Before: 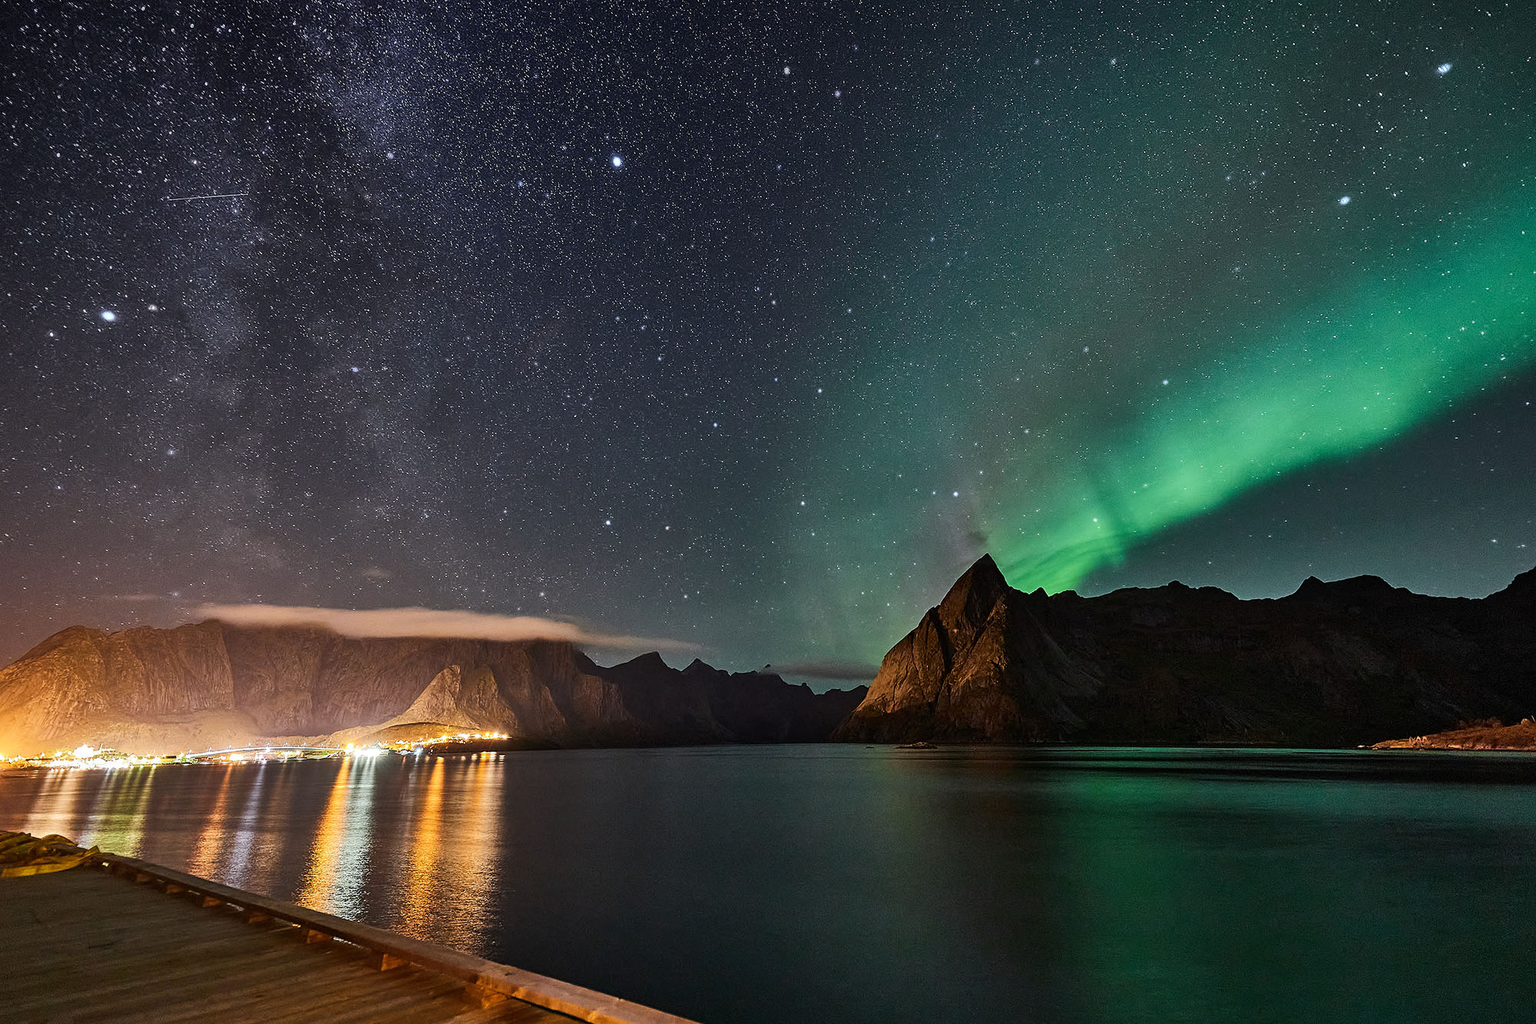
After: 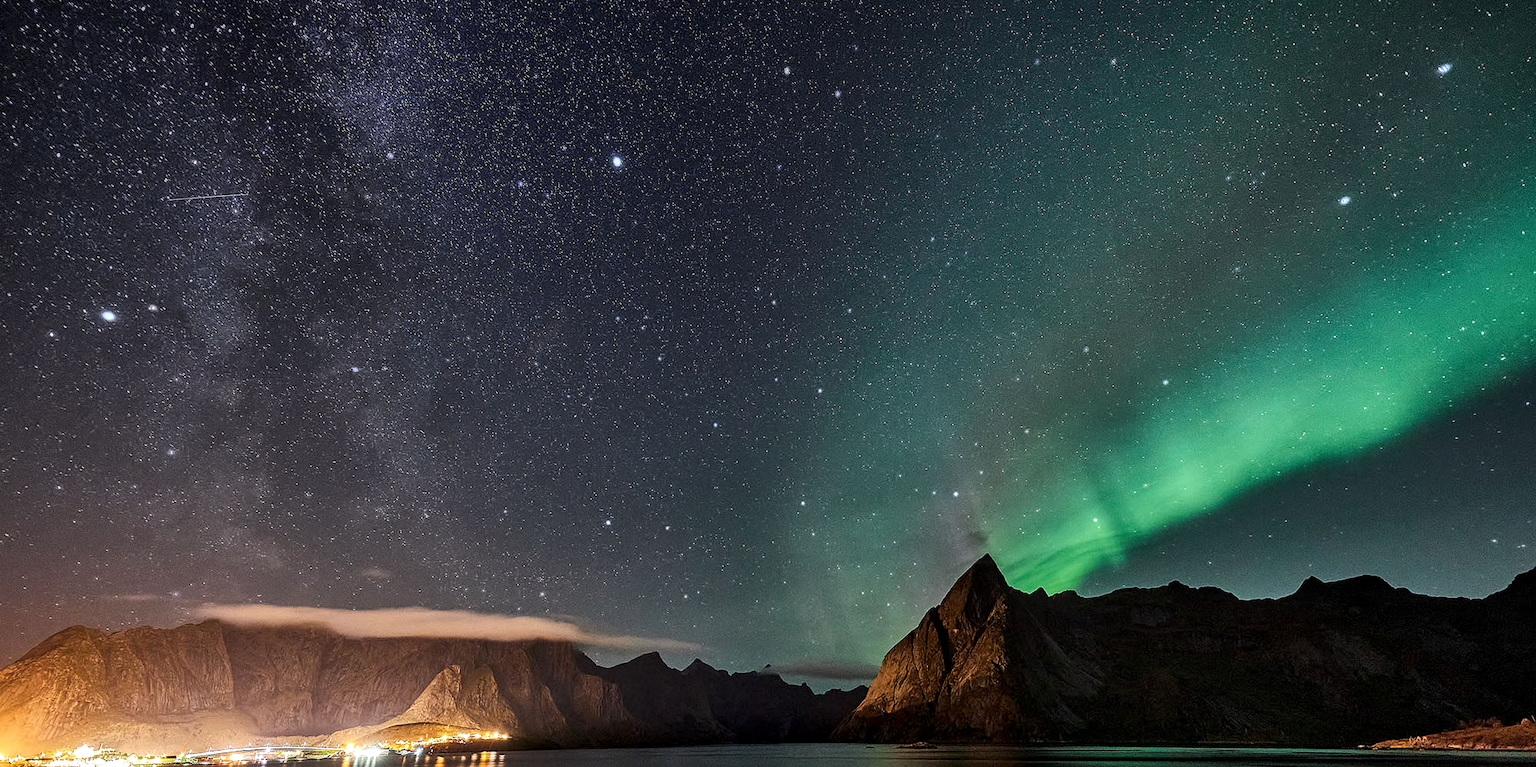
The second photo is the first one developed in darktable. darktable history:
local contrast: on, module defaults
crop: bottom 24.988%
